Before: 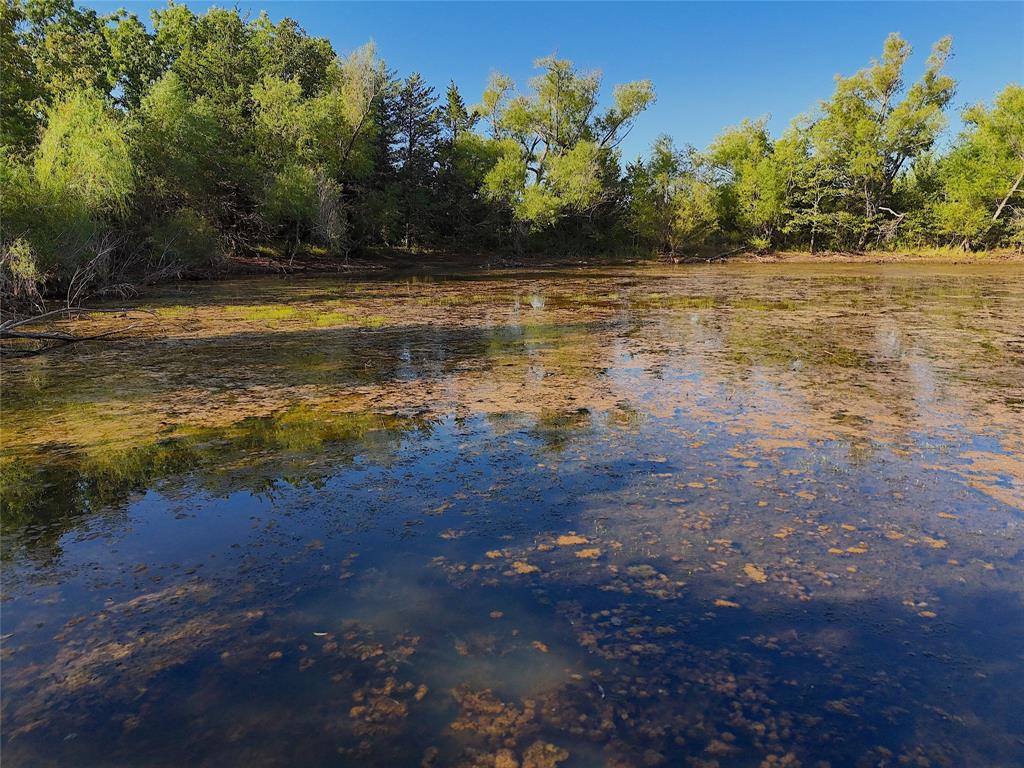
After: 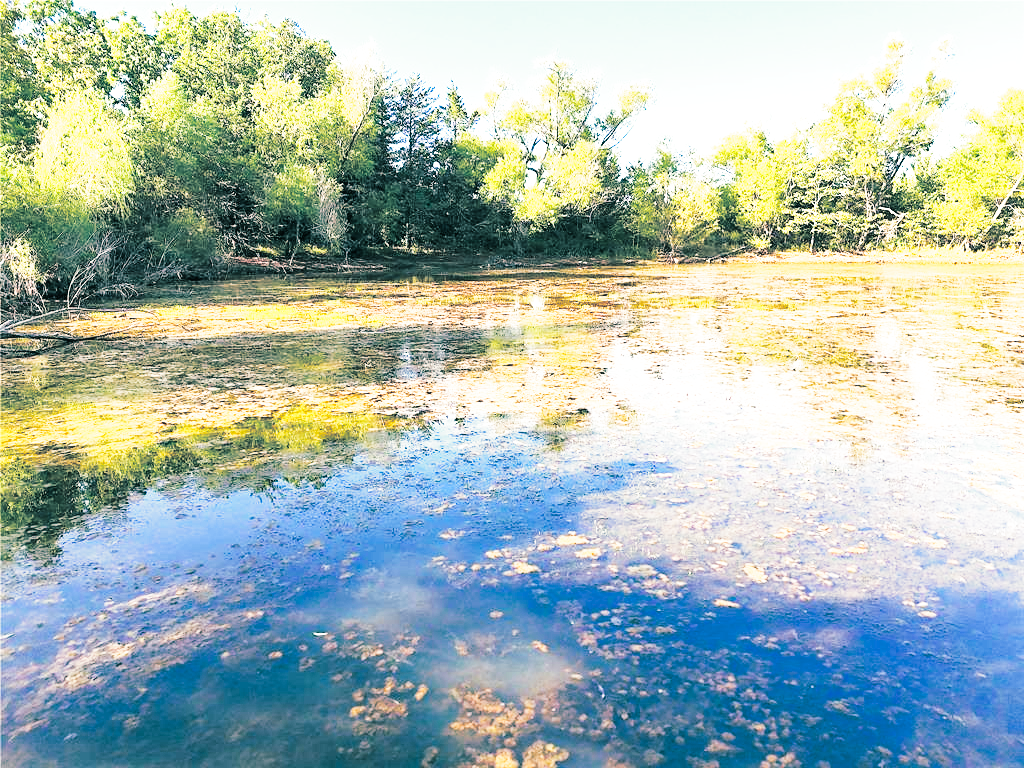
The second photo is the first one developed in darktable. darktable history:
base curve: curves: ch0 [(0, 0.003) (0.001, 0.002) (0.006, 0.004) (0.02, 0.022) (0.048, 0.086) (0.094, 0.234) (0.162, 0.431) (0.258, 0.629) (0.385, 0.8) (0.548, 0.918) (0.751, 0.988) (1, 1)], preserve colors none
split-toning: shadows › hue 186.43°, highlights › hue 49.29°, compress 30.29%
exposure: black level correction 0, exposure 0.7 EV, compensate exposure bias true, compensate highlight preservation false
